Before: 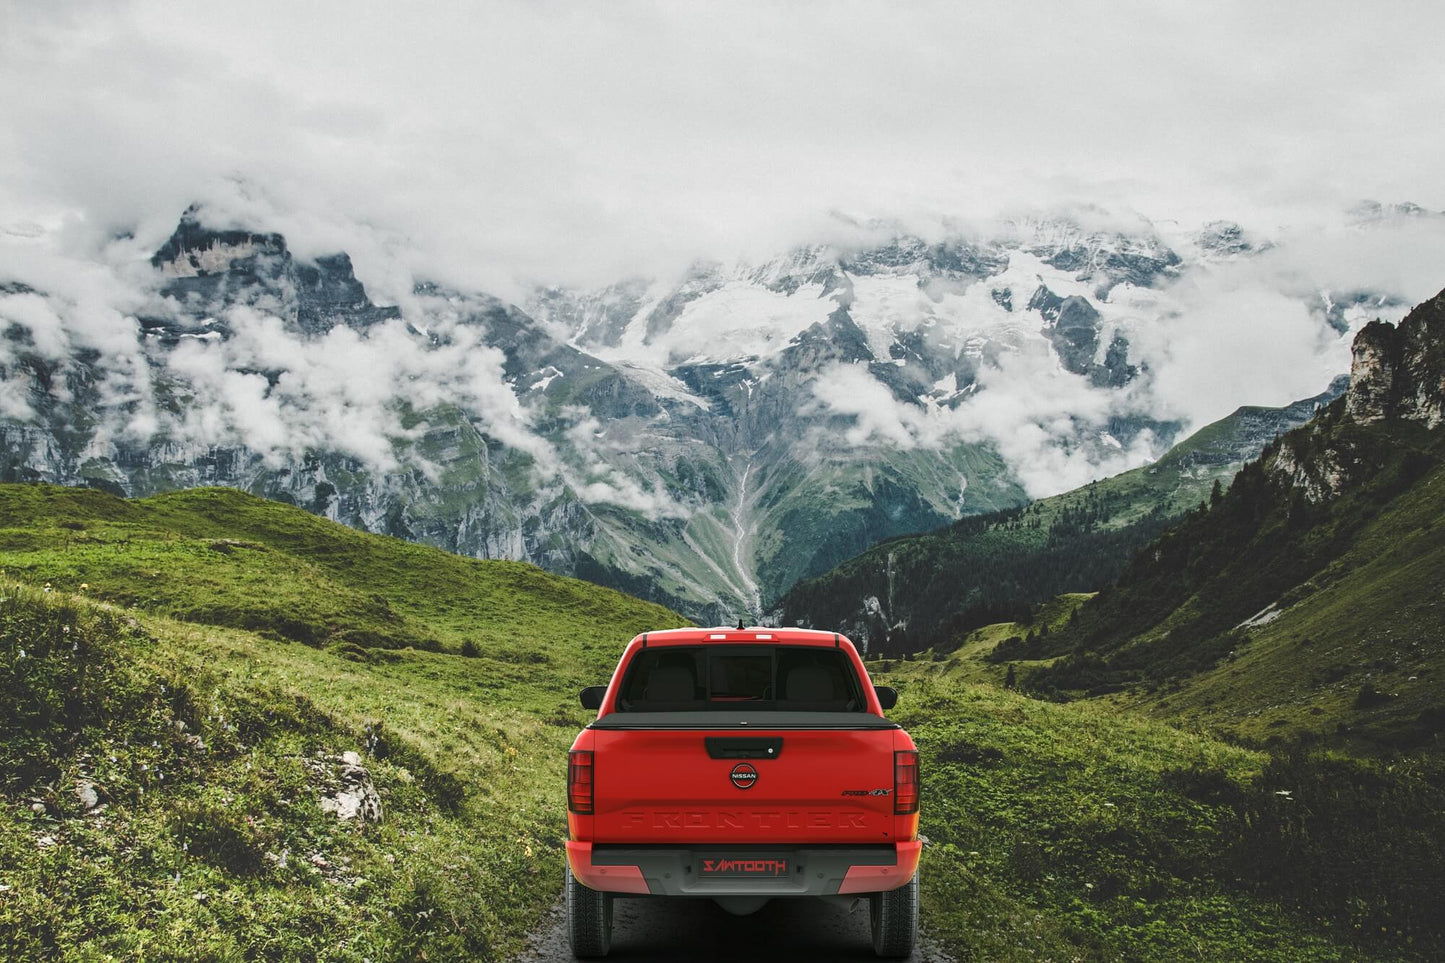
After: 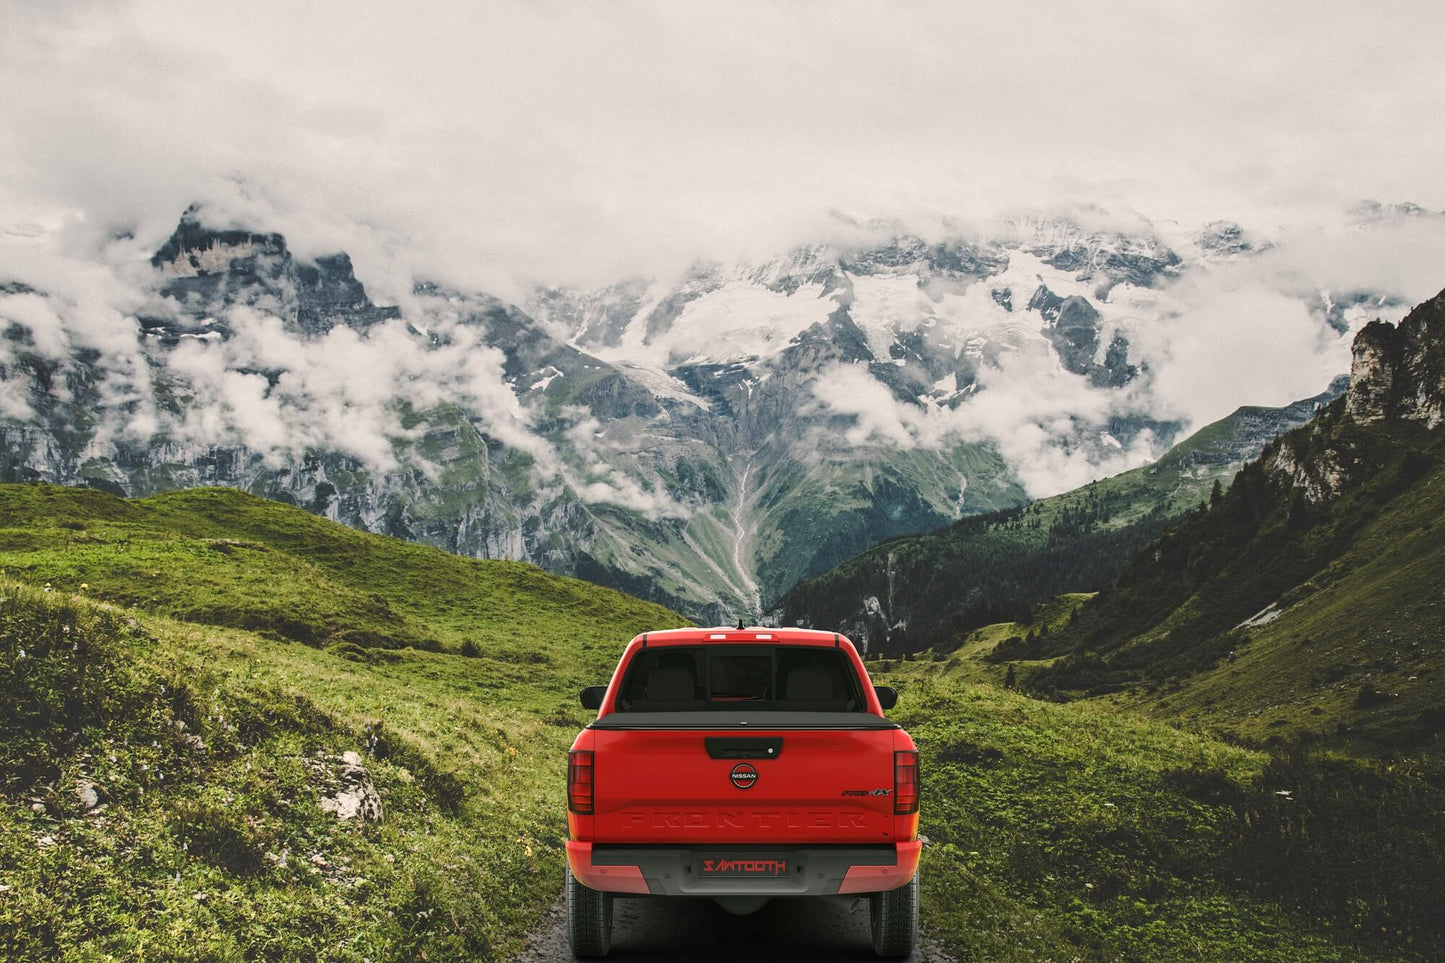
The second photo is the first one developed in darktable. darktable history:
color correction: highlights a* 3.55, highlights b* 5.12
